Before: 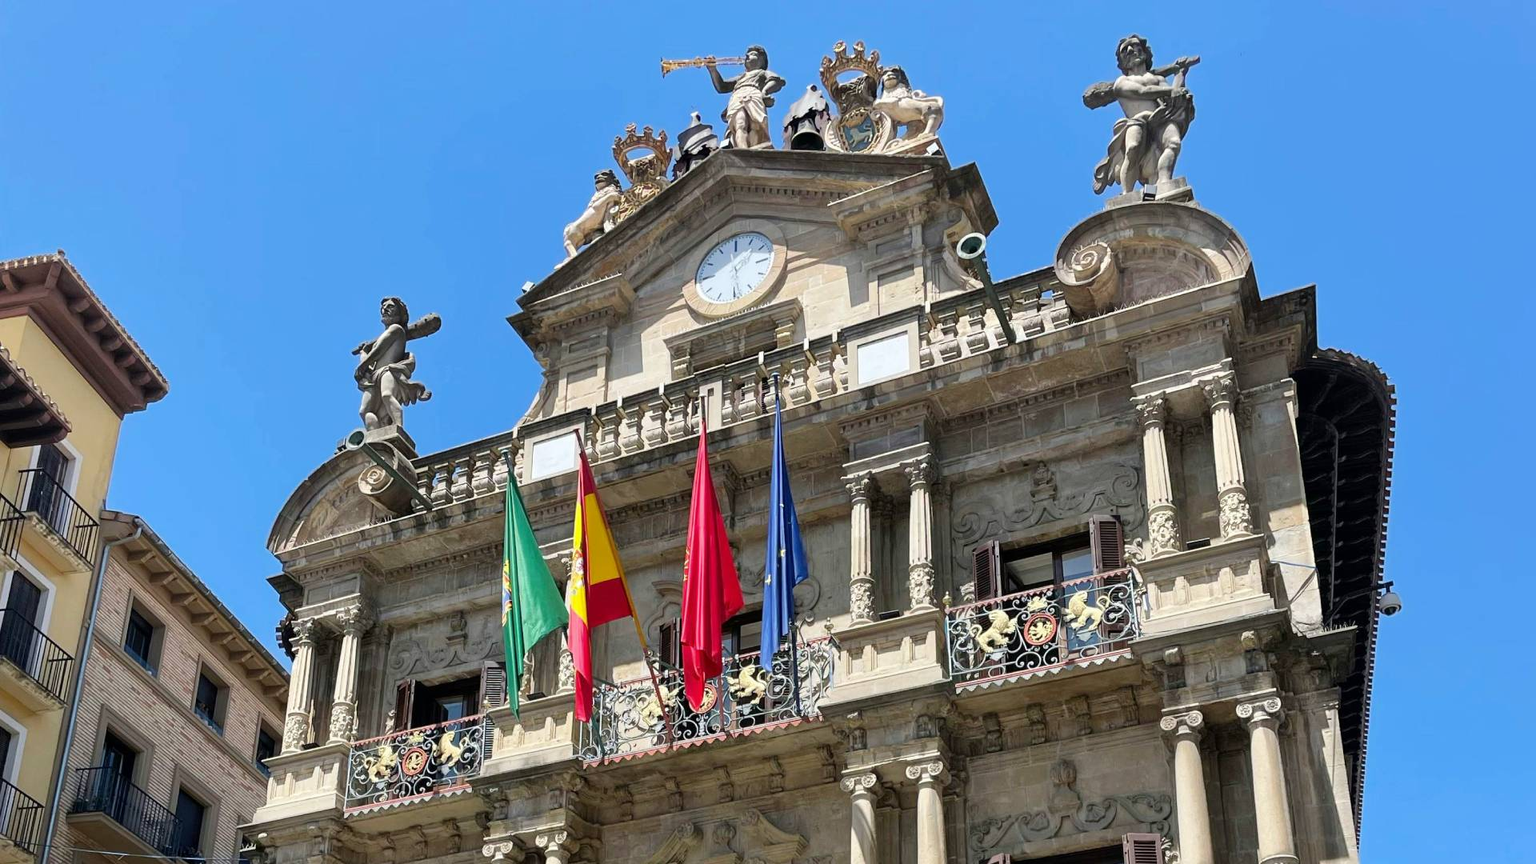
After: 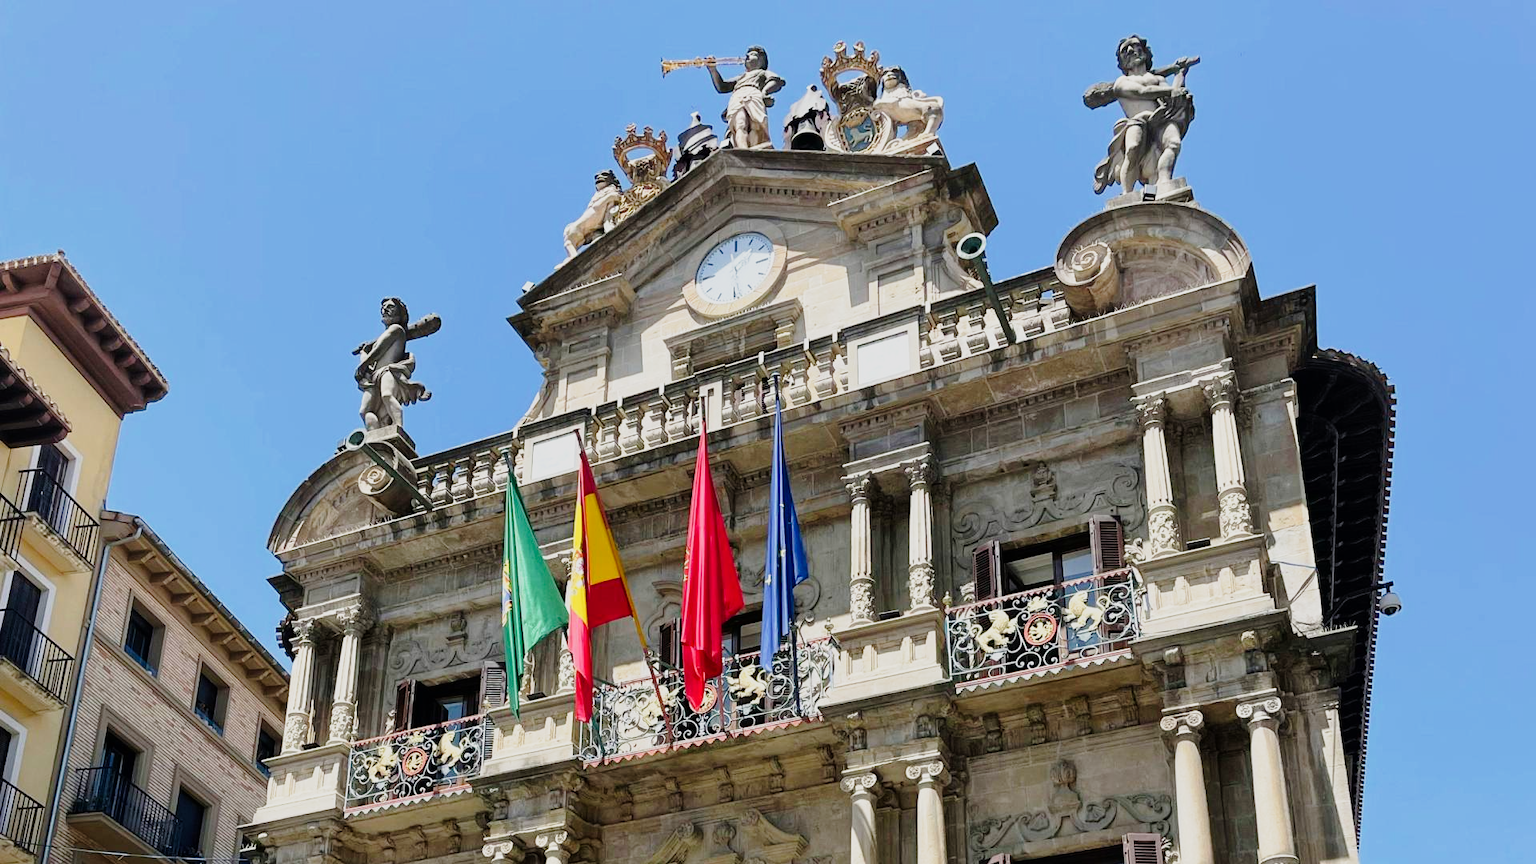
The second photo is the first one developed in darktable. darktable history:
tone curve: curves: ch0 [(0.003, 0.003) (0.104, 0.069) (0.236, 0.218) (0.401, 0.443) (0.495, 0.55) (0.625, 0.67) (0.819, 0.841) (0.96, 0.899)]; ch1 [(0, 0) (0.161, 0.092) (0.37, 0.302) (0.424, 0.402) (0.45, 0.466) (0.495, 0.506) (0.573, 0.571) (0.638, 0.641) (0.751, 0.741) (1, 1)]; ch2 [(0, 0) (0.352, 0.403) (0.466, 0.443) (0.524, 0.501) (0.56, 0.556) (1, 1)], preserve colors none
